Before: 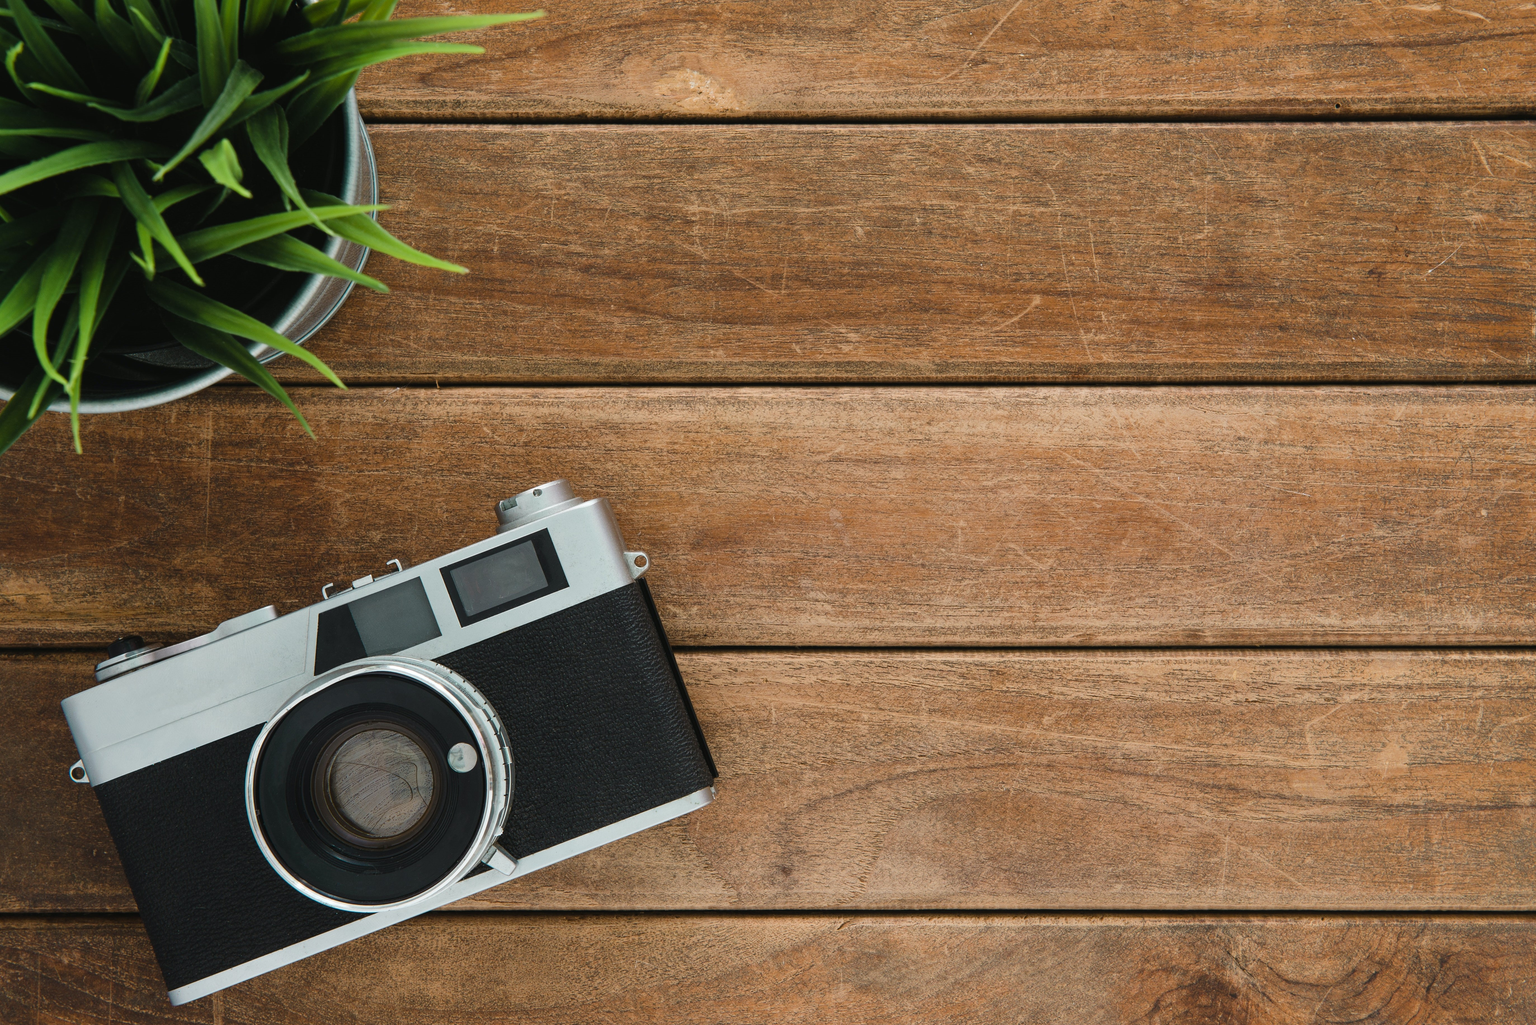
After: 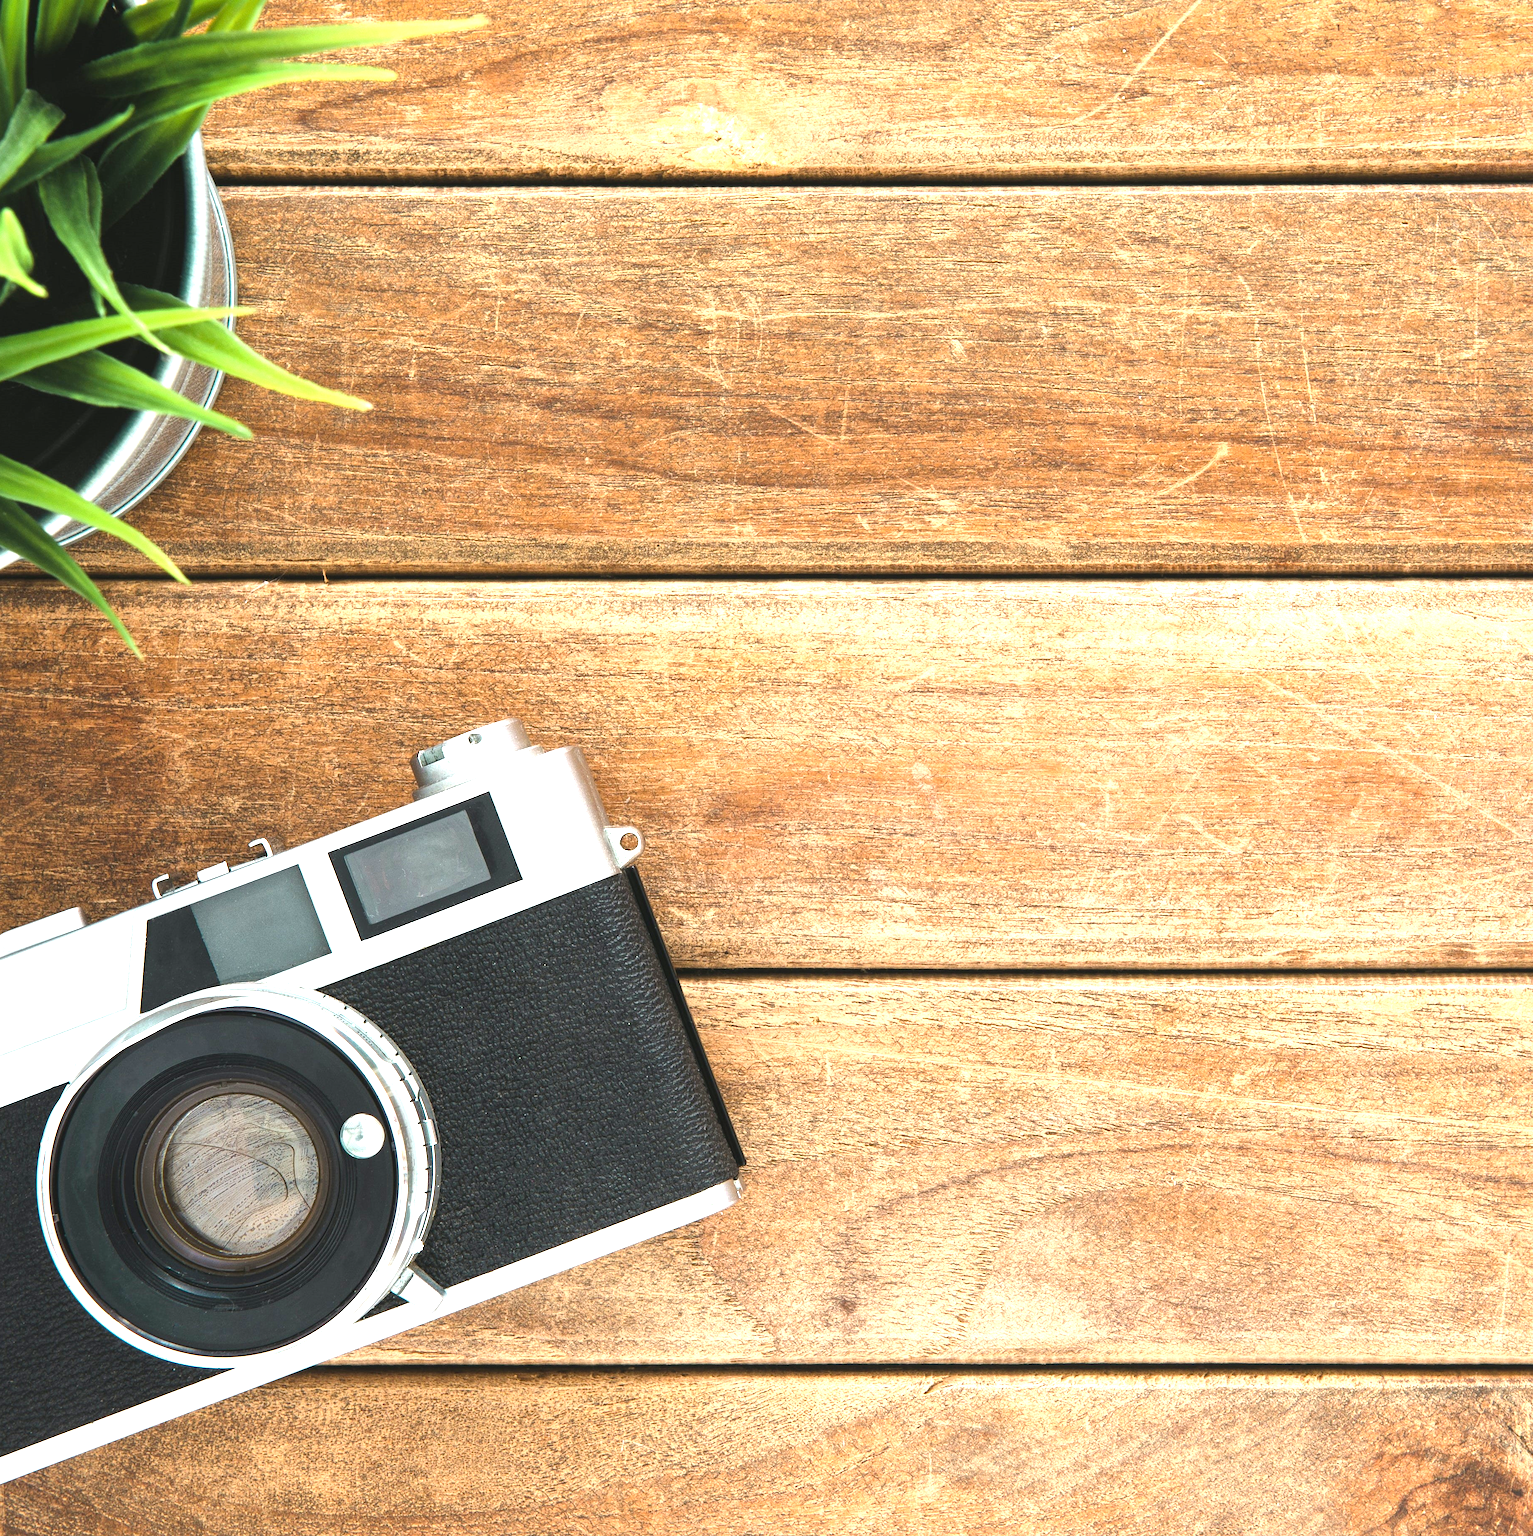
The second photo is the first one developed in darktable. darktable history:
exposure: black level correction 0, exposure 1.675 EV, compensate exposure bias true, compensate highlight preservation false
local contrast: mode bilateral grid, contrast 20, coarseness 50, detail 120%, midtone range 0.2
crop and rotate: left 14.385%, right 18.948%
